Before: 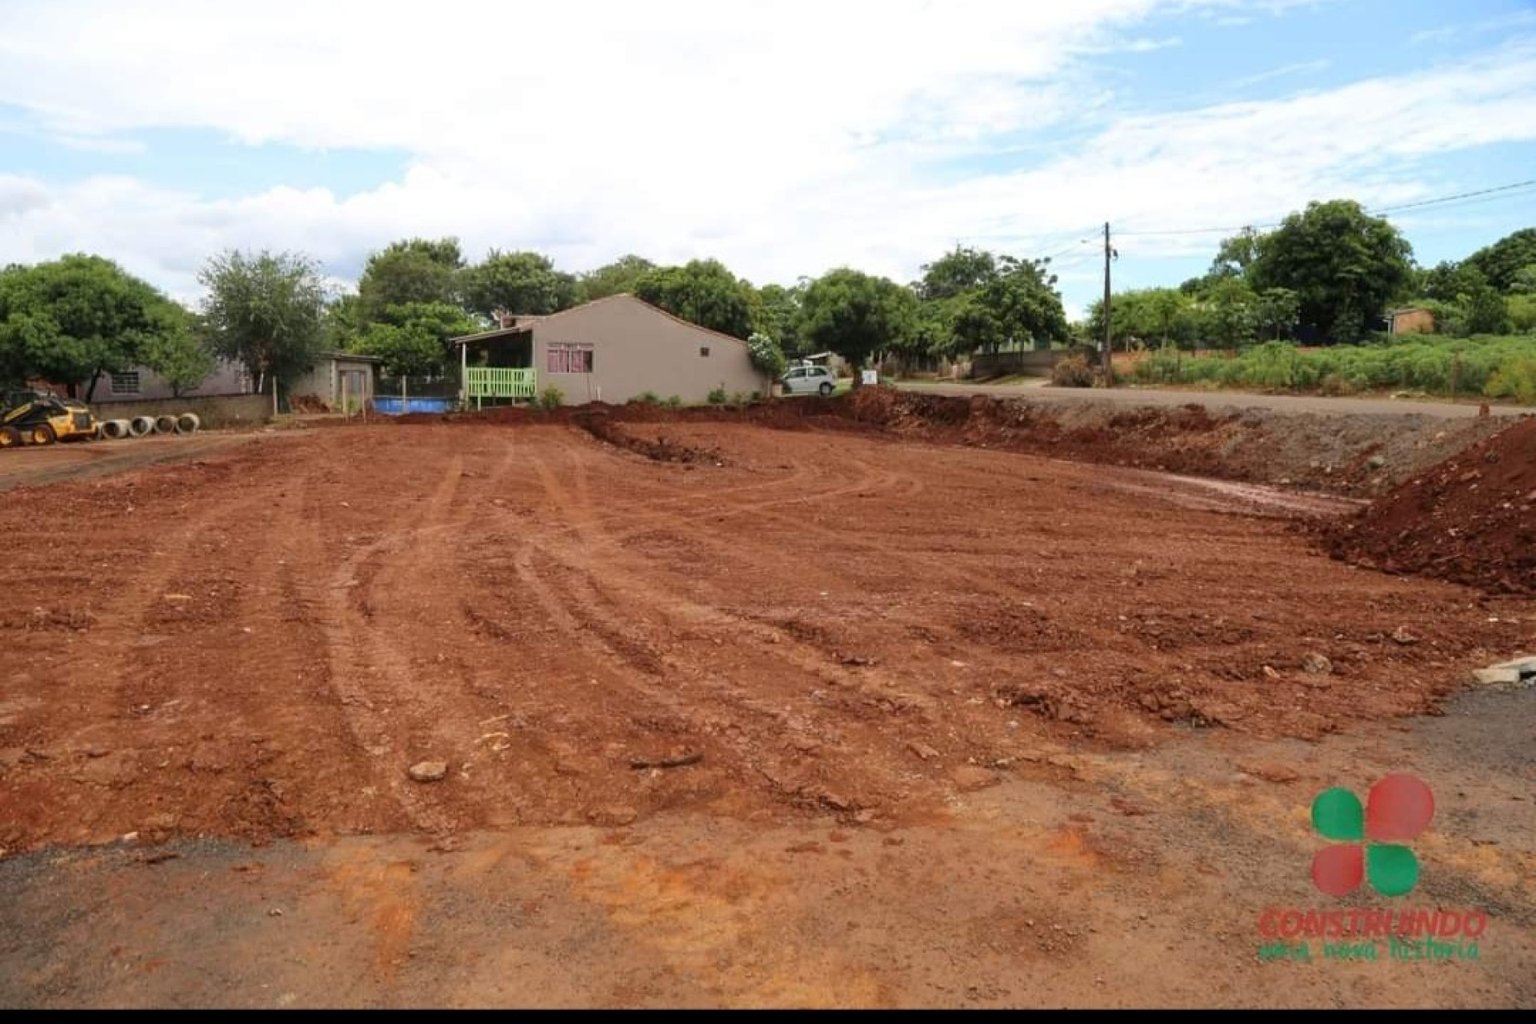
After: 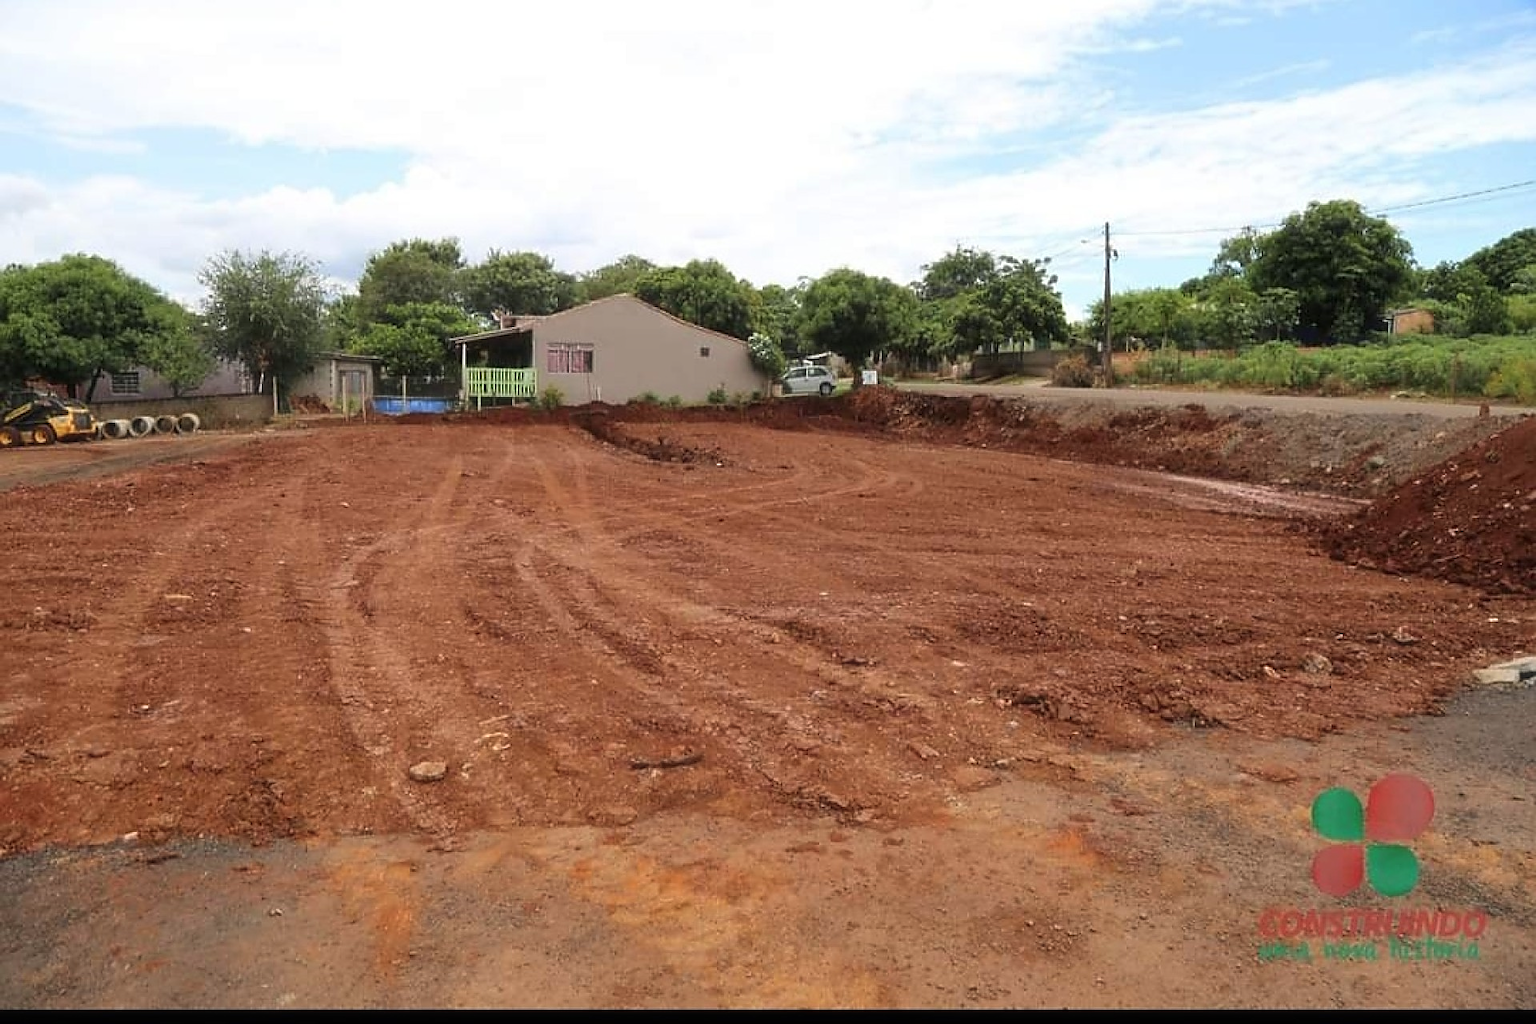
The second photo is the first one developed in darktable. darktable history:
exposure: compensate highlight preservation false
sharpen: radius 1.381, amount 1.248, threshold 0.793
haze removal: strength -0.096, compatibility mode true, adaptive false
